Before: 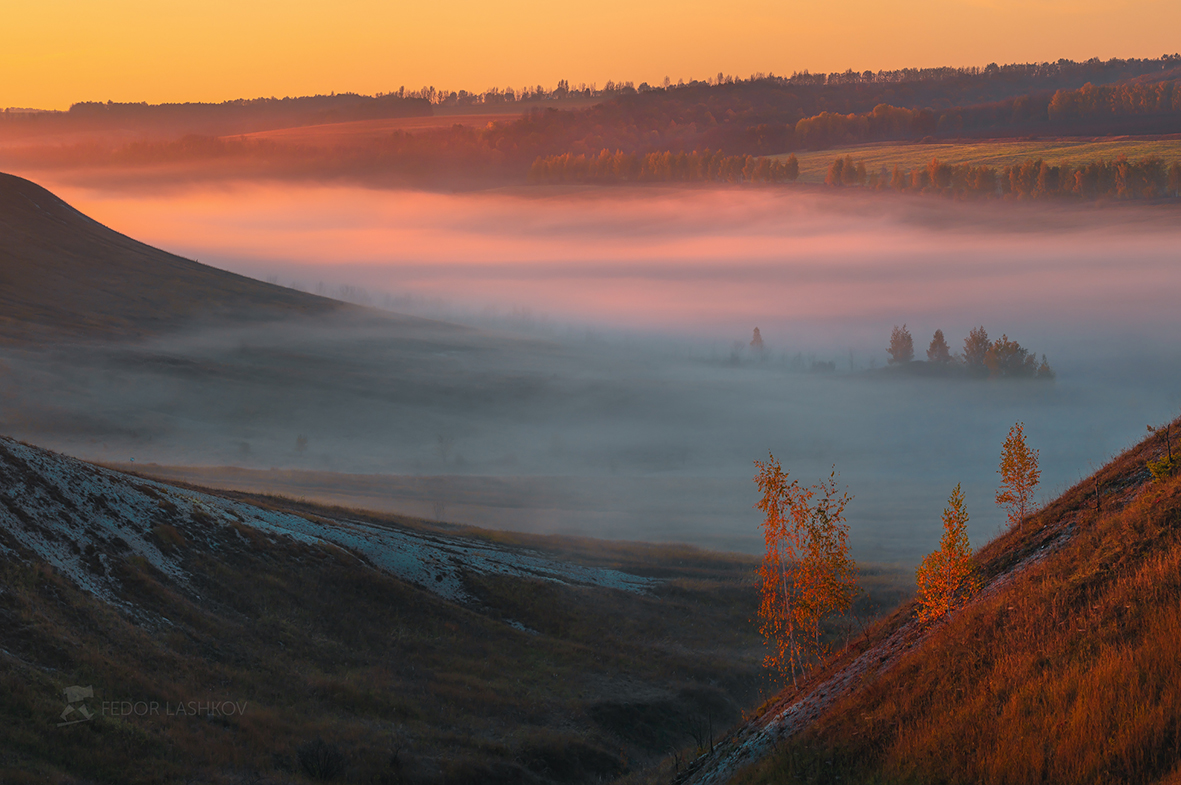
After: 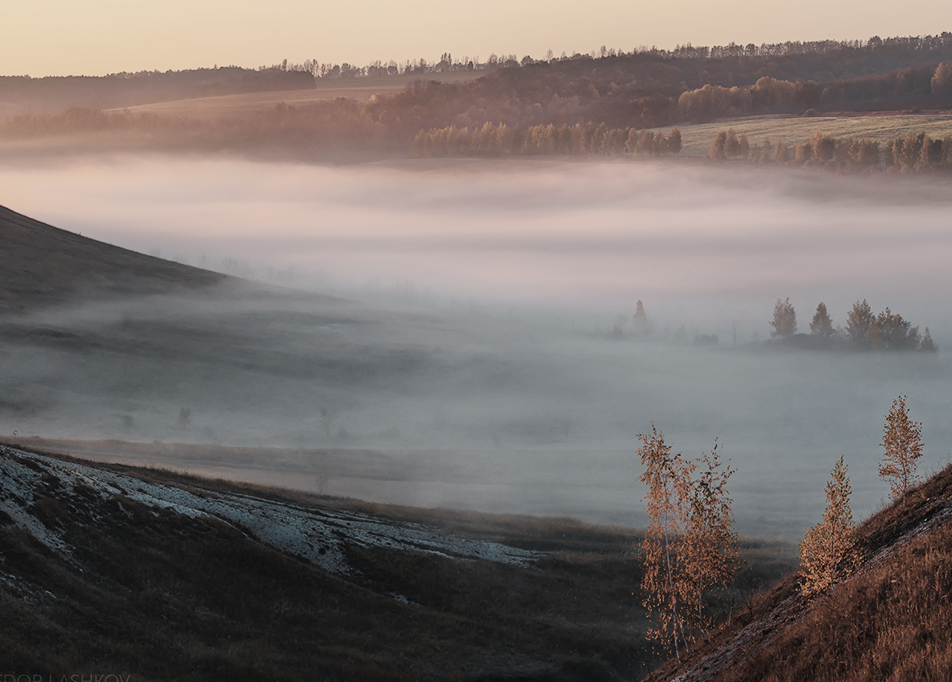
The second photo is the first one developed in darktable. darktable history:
crop: left 9.969%, top 3.553%, right 9.267%, bottom 9.536%
tone curve: curves: ch0 [(0, 0) (0.003, 0.019) (0.011, 0.021) (0.025, 0.023) (0.044, 0.026) (0.069, 0.037) (0.1, 0.059) (0.136, 0.088) (0.177, 0.138) (0.224, 0.199) (0.277, 0.279) (0.335, 0.376) (0.399, 0.481) (0.468, 0.581) (0.543, 0.658) (0.623, 0.735) (0.709, 0.8) (0.801, 0.861) (0.898, 0.928) (1, 1)], preserve colors none
base curve: preserve colors none
color correction: highlights b* 0.017, saturation 0.326
